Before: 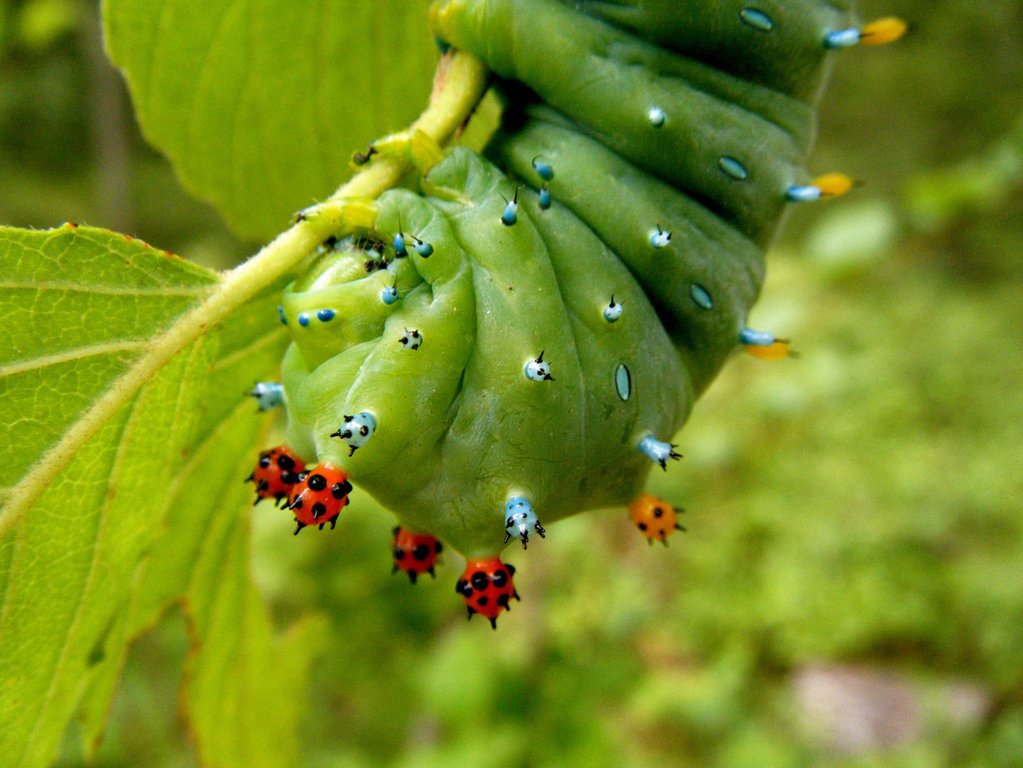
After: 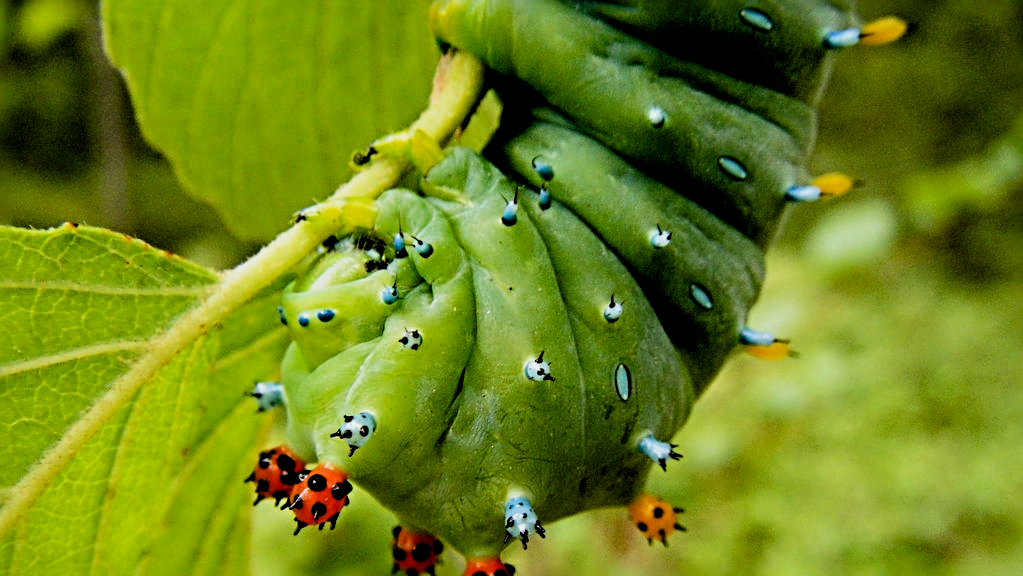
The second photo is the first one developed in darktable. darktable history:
crop: bottom 24.988%
exposure: black level correction 0.013, compensate exposure bias true, compensate highlight preservation false
filmic rgb: black relative exposure -5.11 EV, white relative exposure 3.96 EV, hardness 2.9, contrast 1.296, iterations of high-quality reconstruction 0
sharpen: radius 4.928
tone equalizer: -8 EV -0.572 EV, luminance estimator HSV value / RGB max
